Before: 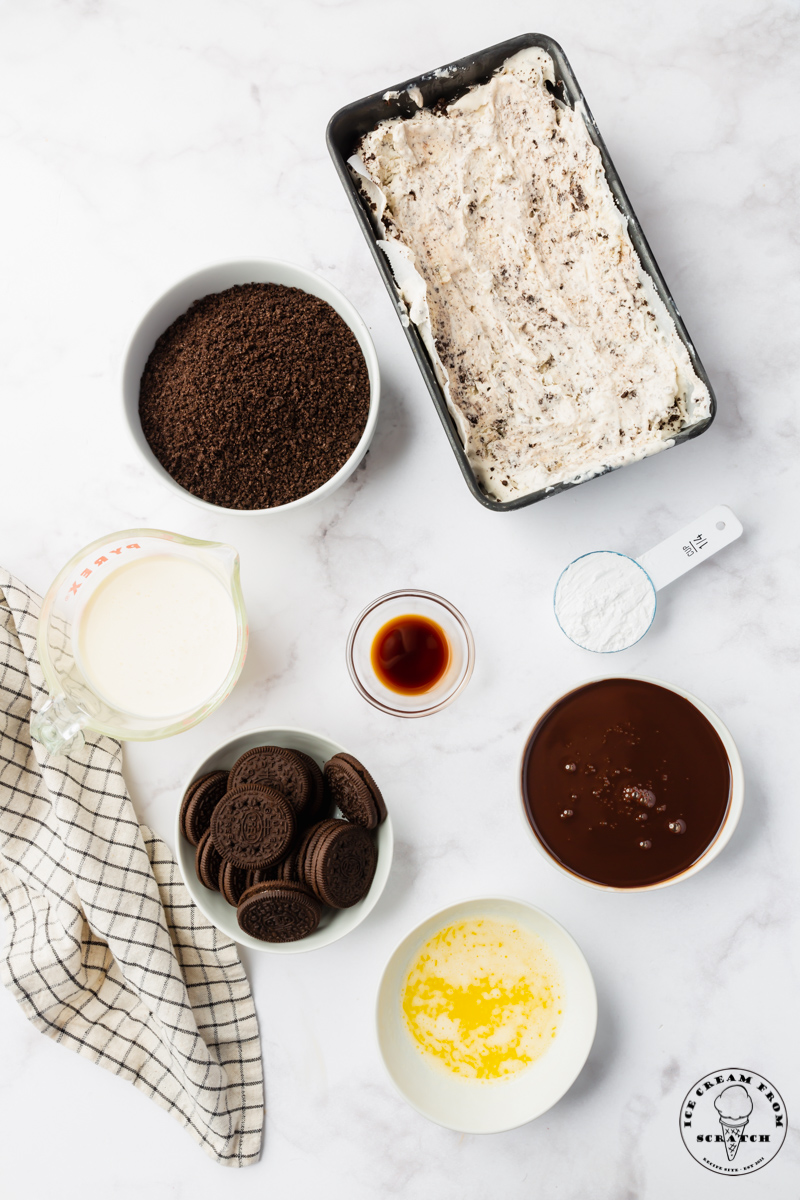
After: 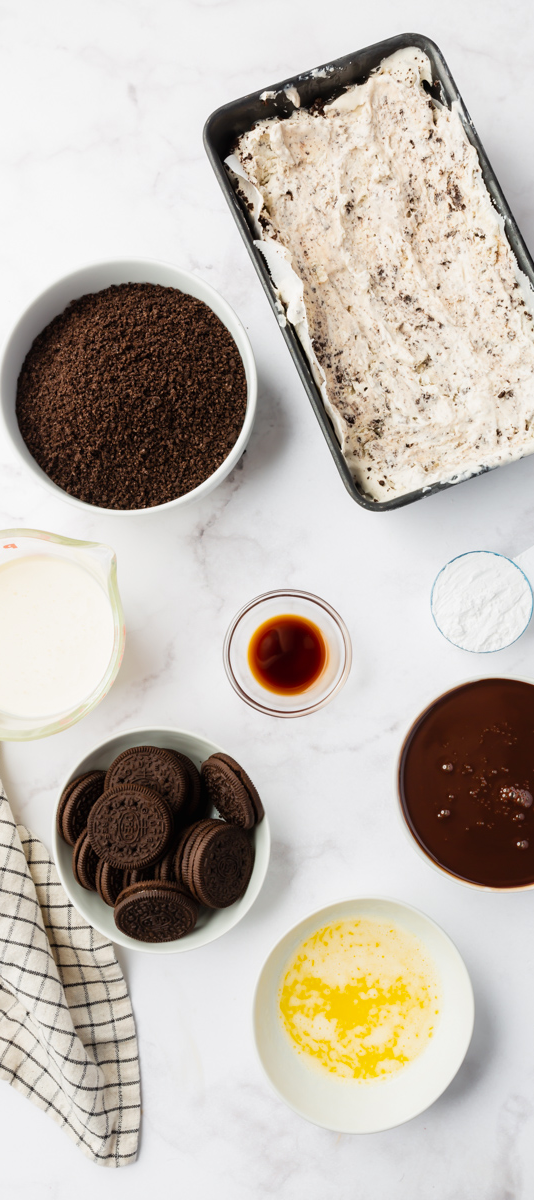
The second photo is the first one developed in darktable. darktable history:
crop: left 15.425%, right 17.825%
